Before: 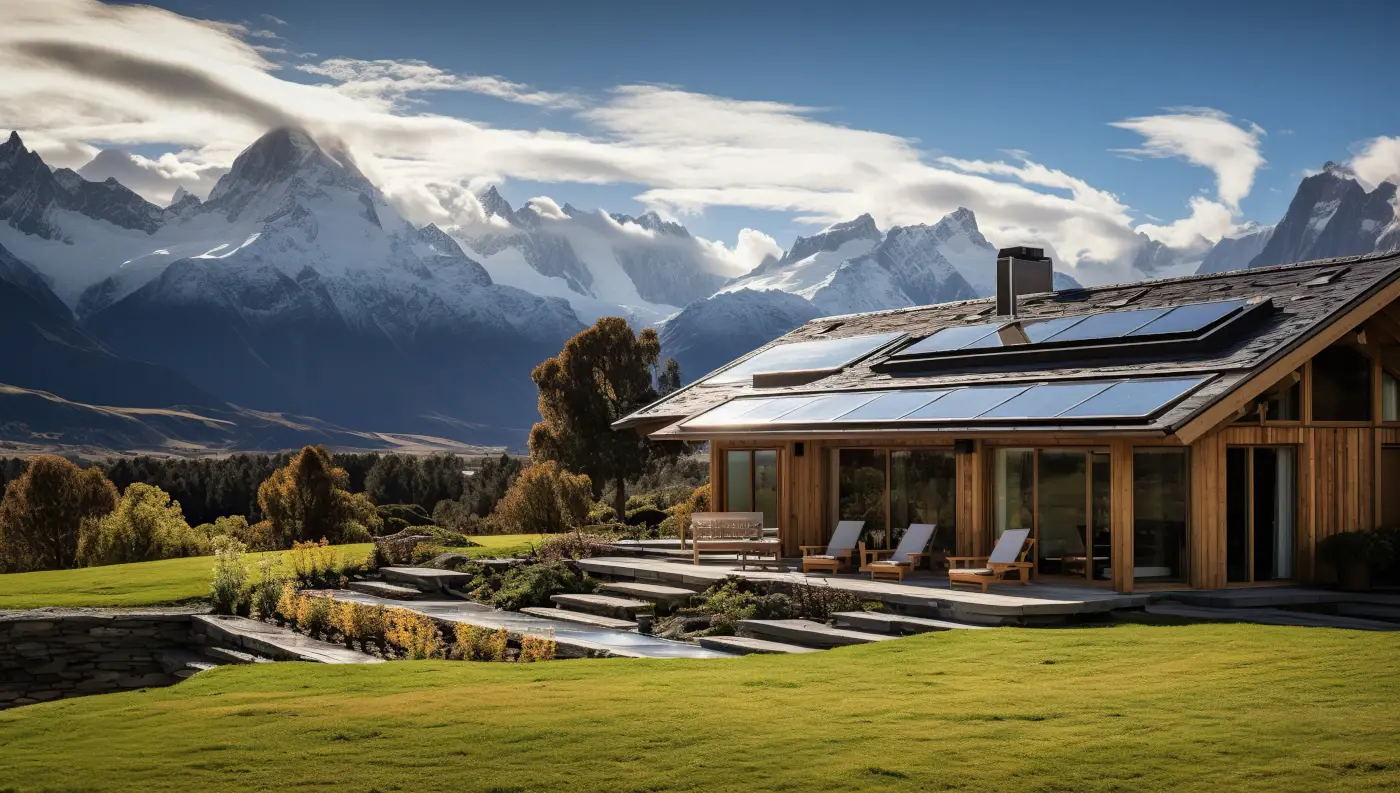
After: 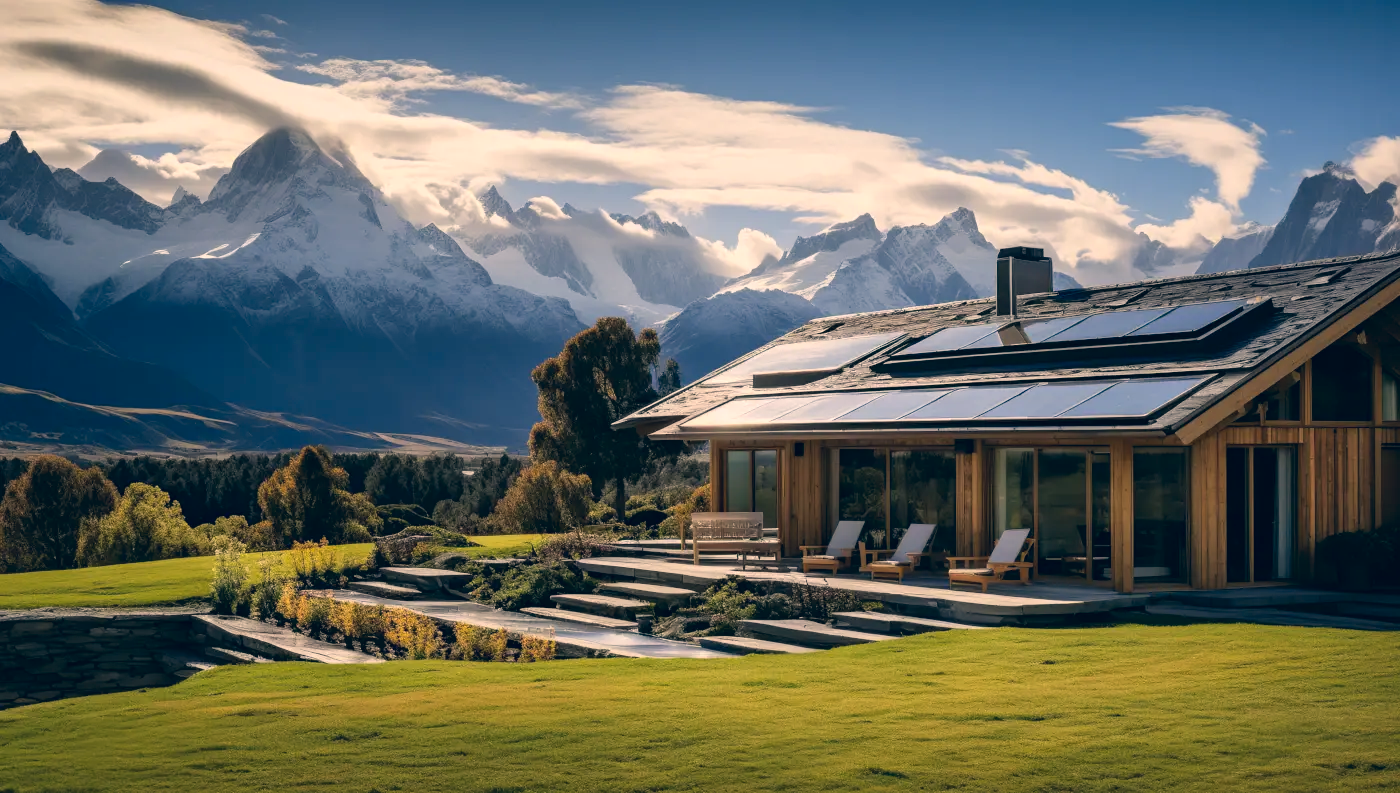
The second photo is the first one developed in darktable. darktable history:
color correction: highlights a* 10.33, highlights b* 14.33, shadows a* -10.21, shadows b* -15.1
